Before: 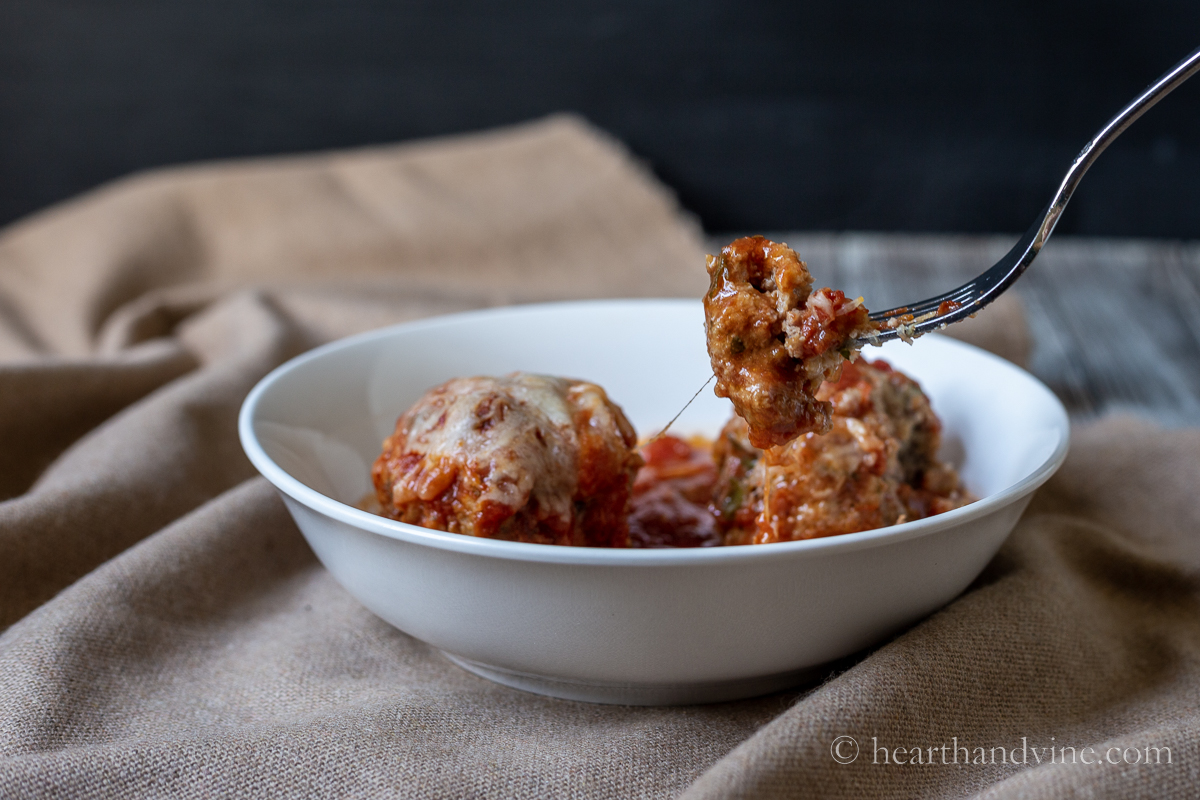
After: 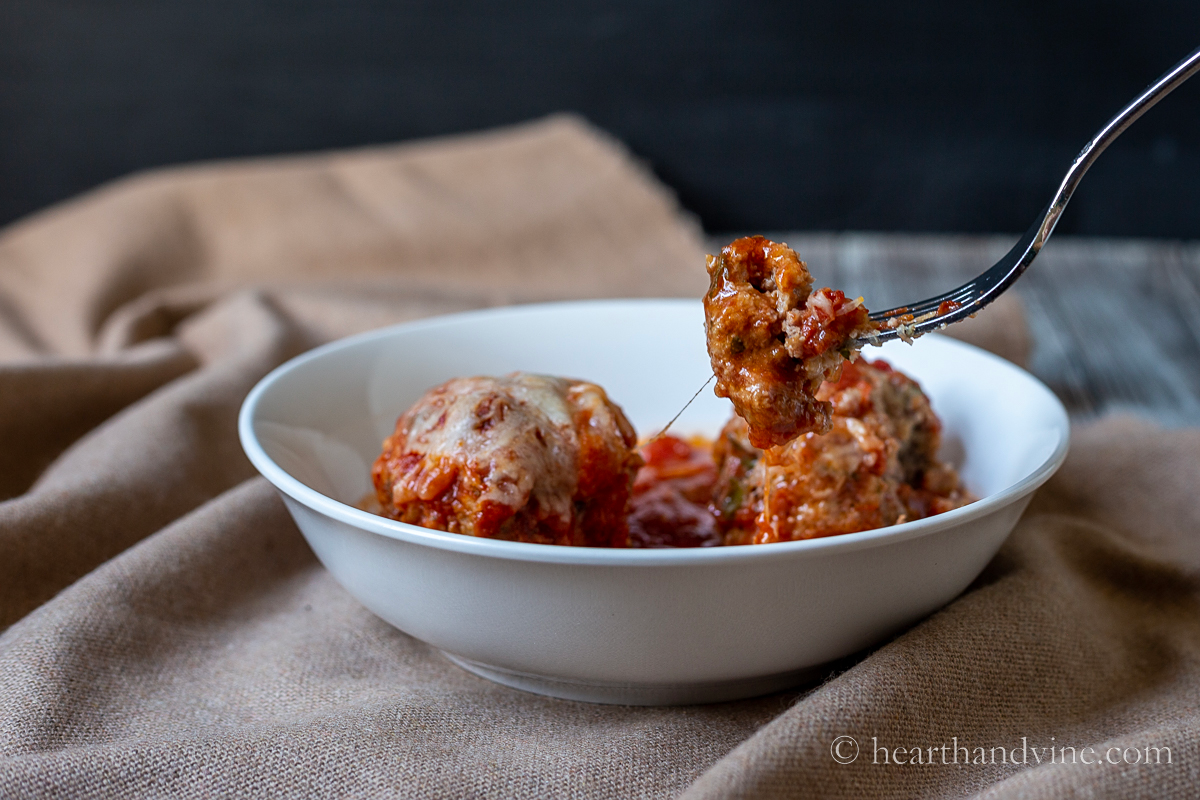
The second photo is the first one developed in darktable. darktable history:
sharpen: amount 0.209
